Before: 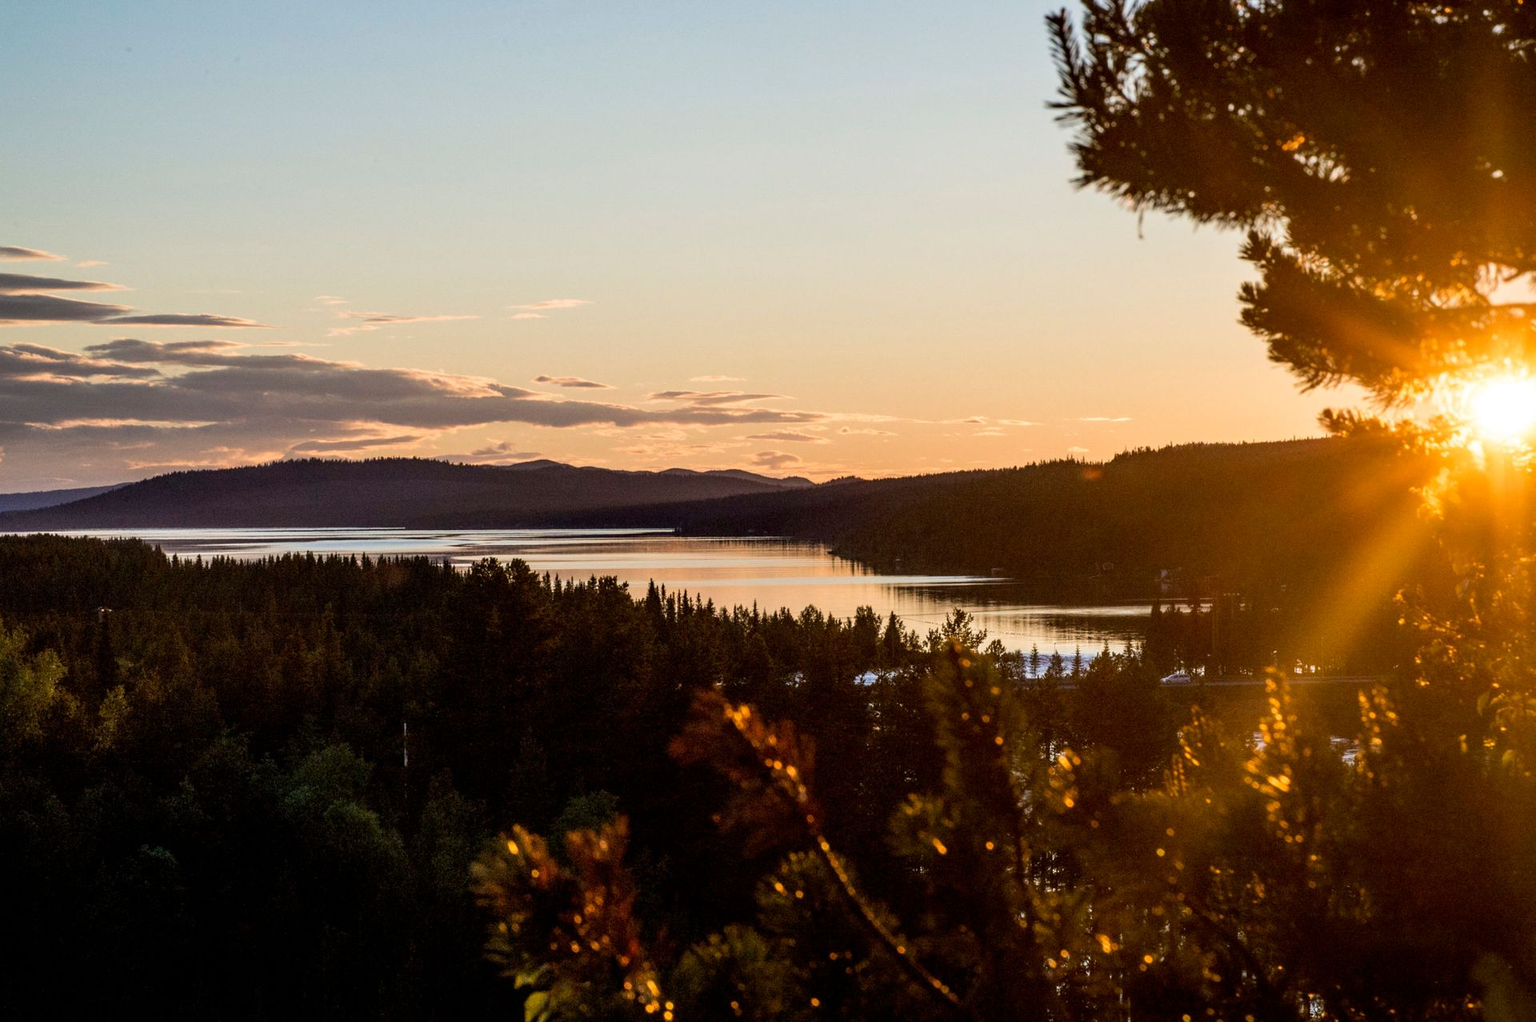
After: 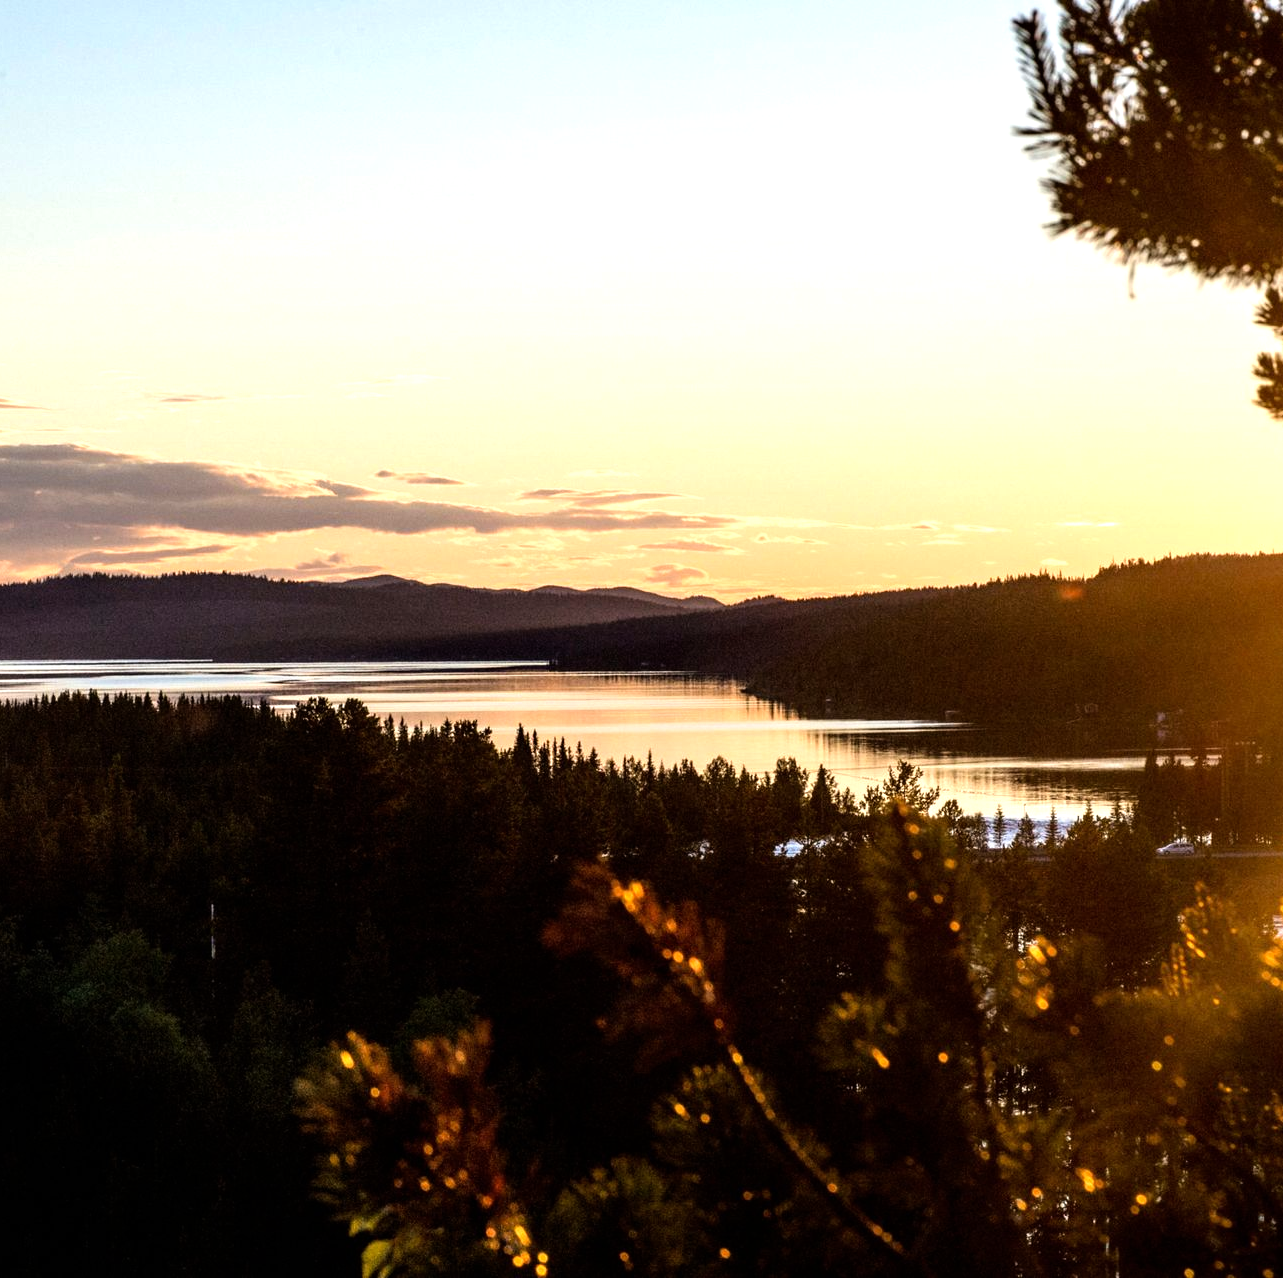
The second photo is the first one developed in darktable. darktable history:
crop: left 15.363%, right 17.783%
tone equalizer: -8 EV -0.78 EV, -7 EV -0.681 EV, -6 EV -0.622 EV, -5 EV -0.363 EV, -3 EV 0.375 EV, -2 EV 0.6 EV, -1 EV 0.691 EV, +0 EV 0.781 EV
